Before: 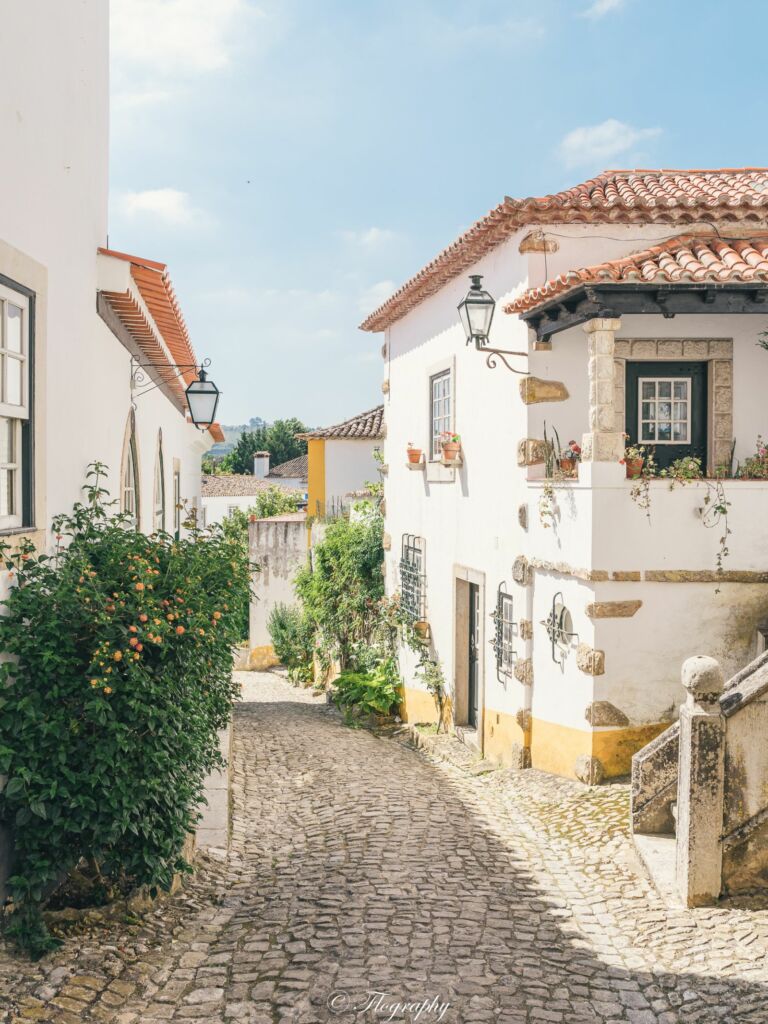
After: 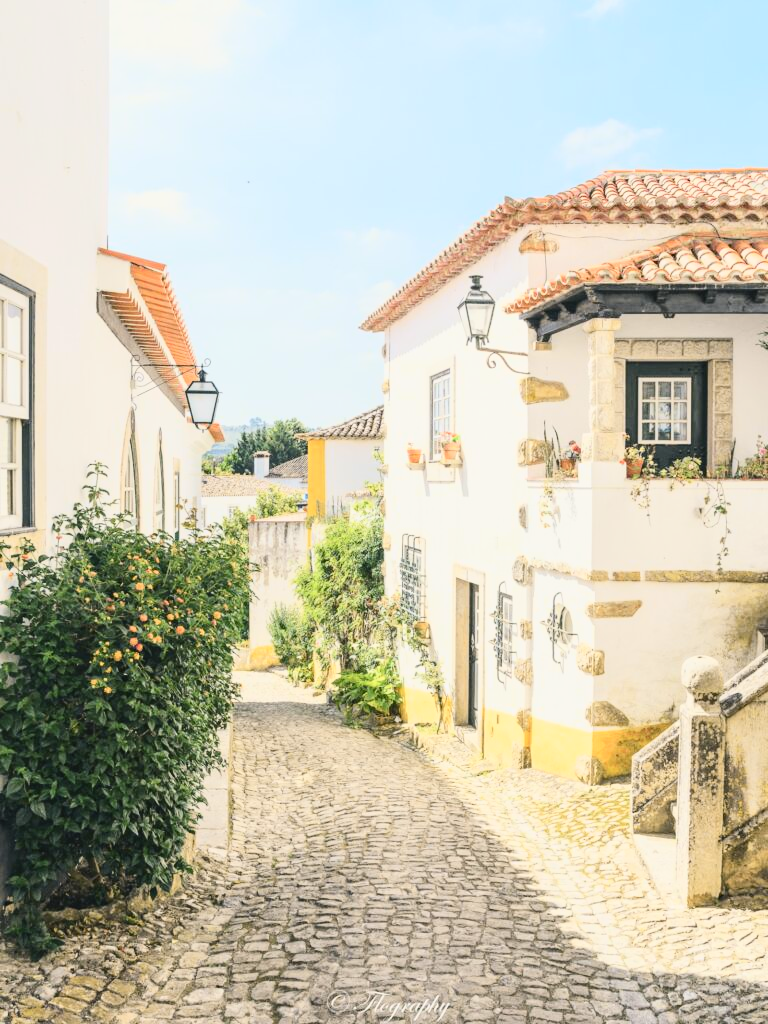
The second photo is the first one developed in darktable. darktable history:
tone curve: curves: ch0 [(0, 0.029) (0.071, 0.087) (0.223, 0.265) (0.447, 0.605) (0.654, 0.823) (0.861, 0.943) (1, 0.981)]; ch1 [(0, 0) (0.353, 0.344) (0.447, 0.449) (0.502, 0.501) (0.547, 0.54) (0.57, 0.582) (0.608, 0.608) (0.618, 0.631) (0.657, 0.699) (1, 1)]; ch2 [(0, 0) (0.34, 0.314) (0.456, 0.456) (0.5, 0.503) (0.528, 0.54) (0.557, 0.577) (0.589, 0.626) (1, 1)], color space Lab, independent channels, preserve colors none
